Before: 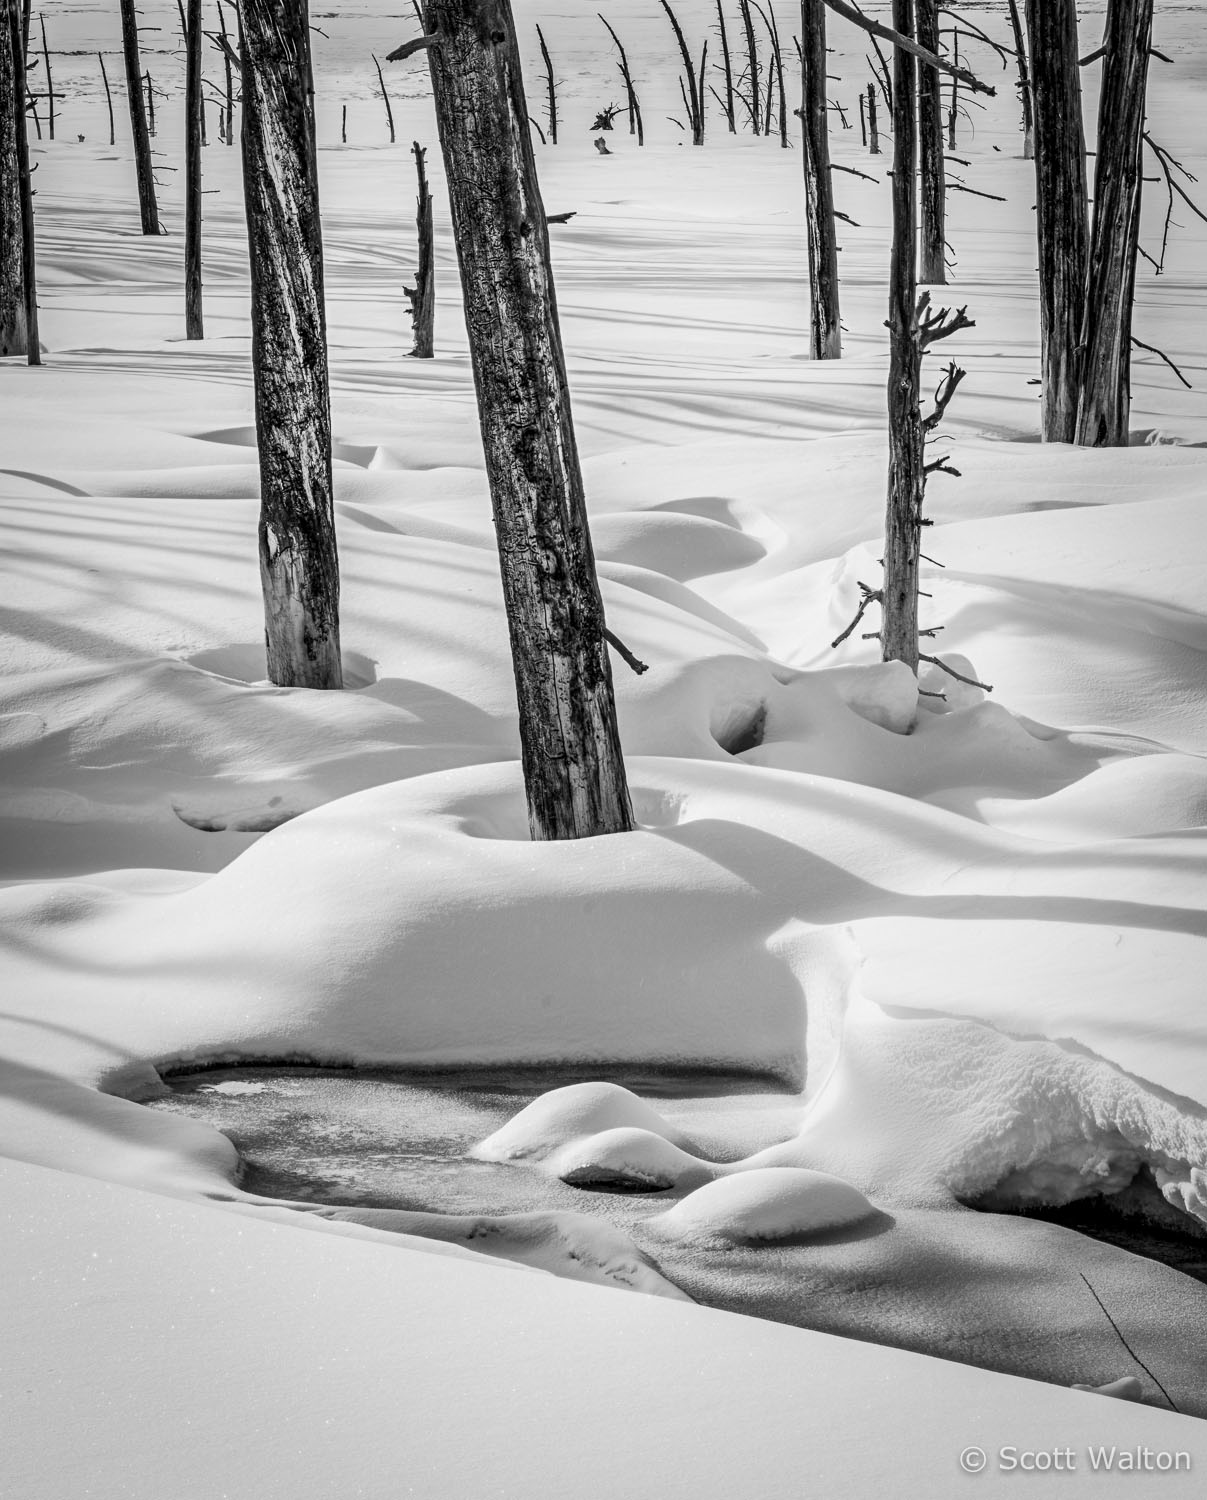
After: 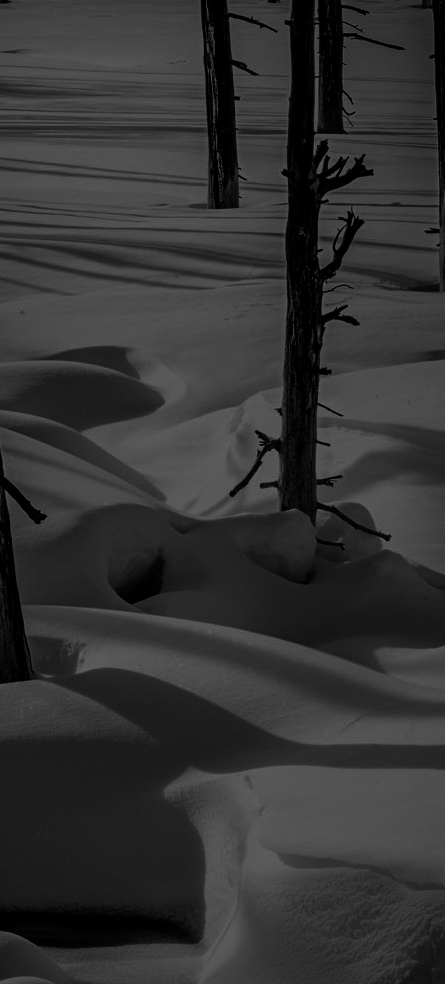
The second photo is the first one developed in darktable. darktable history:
crop and rotate: left 49.936%, top 10.094%, right 13.136%, bottom 24.256%
exposure: exposure -1 EV, compensate highlight preservation false
vignetting: fall-off start 91.19%
contrast brightness saturation: brightness -1, saturation 1
